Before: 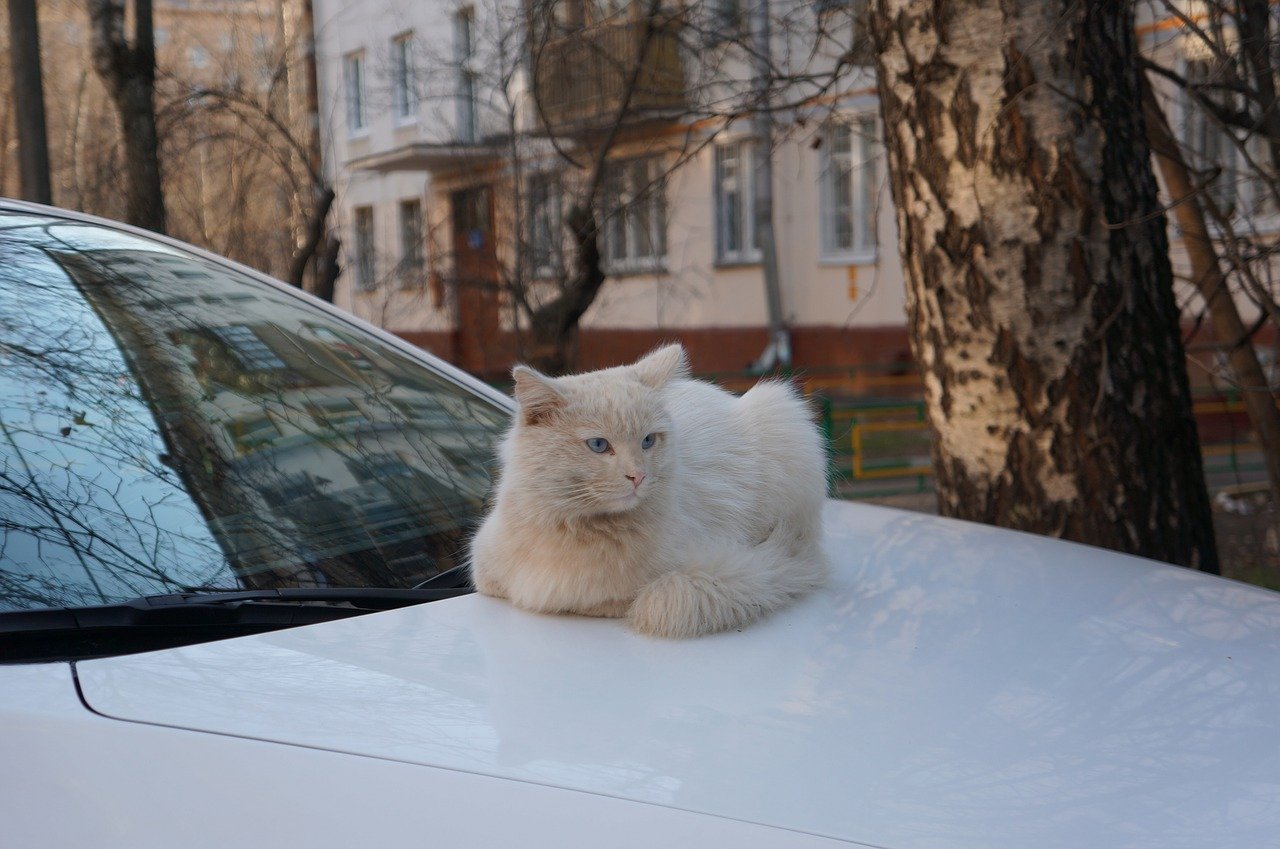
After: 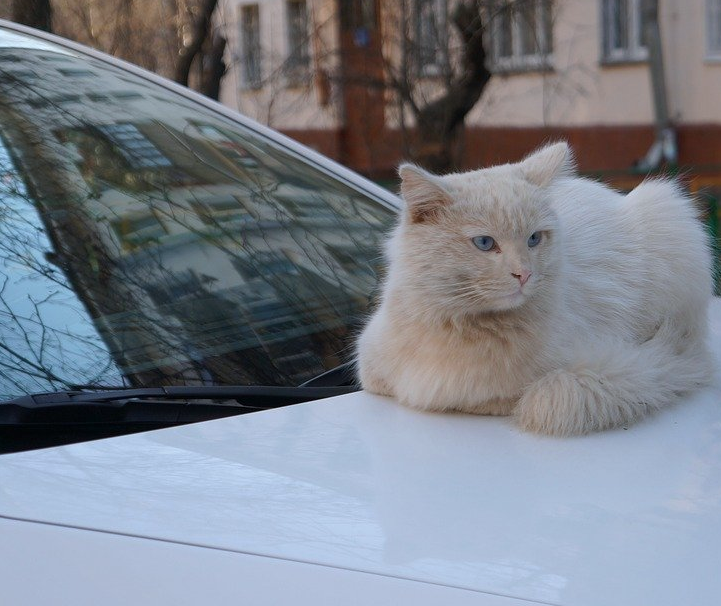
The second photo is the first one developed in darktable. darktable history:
crop: left 8.966%, top 23.852%, right 34.699%, bottom 4.703%
white balance: red 0.974, blue 1.044
